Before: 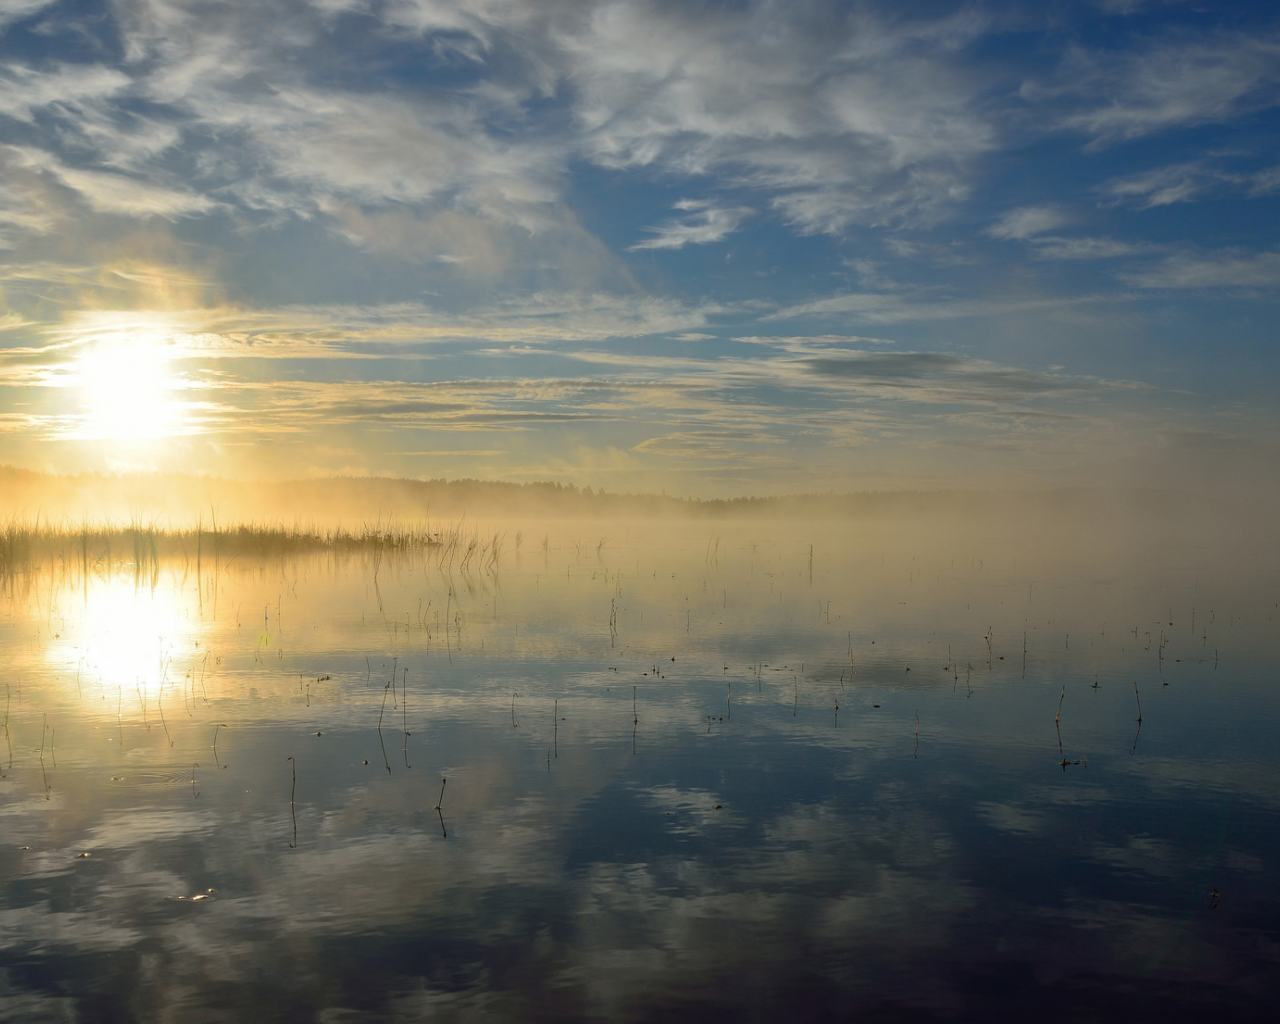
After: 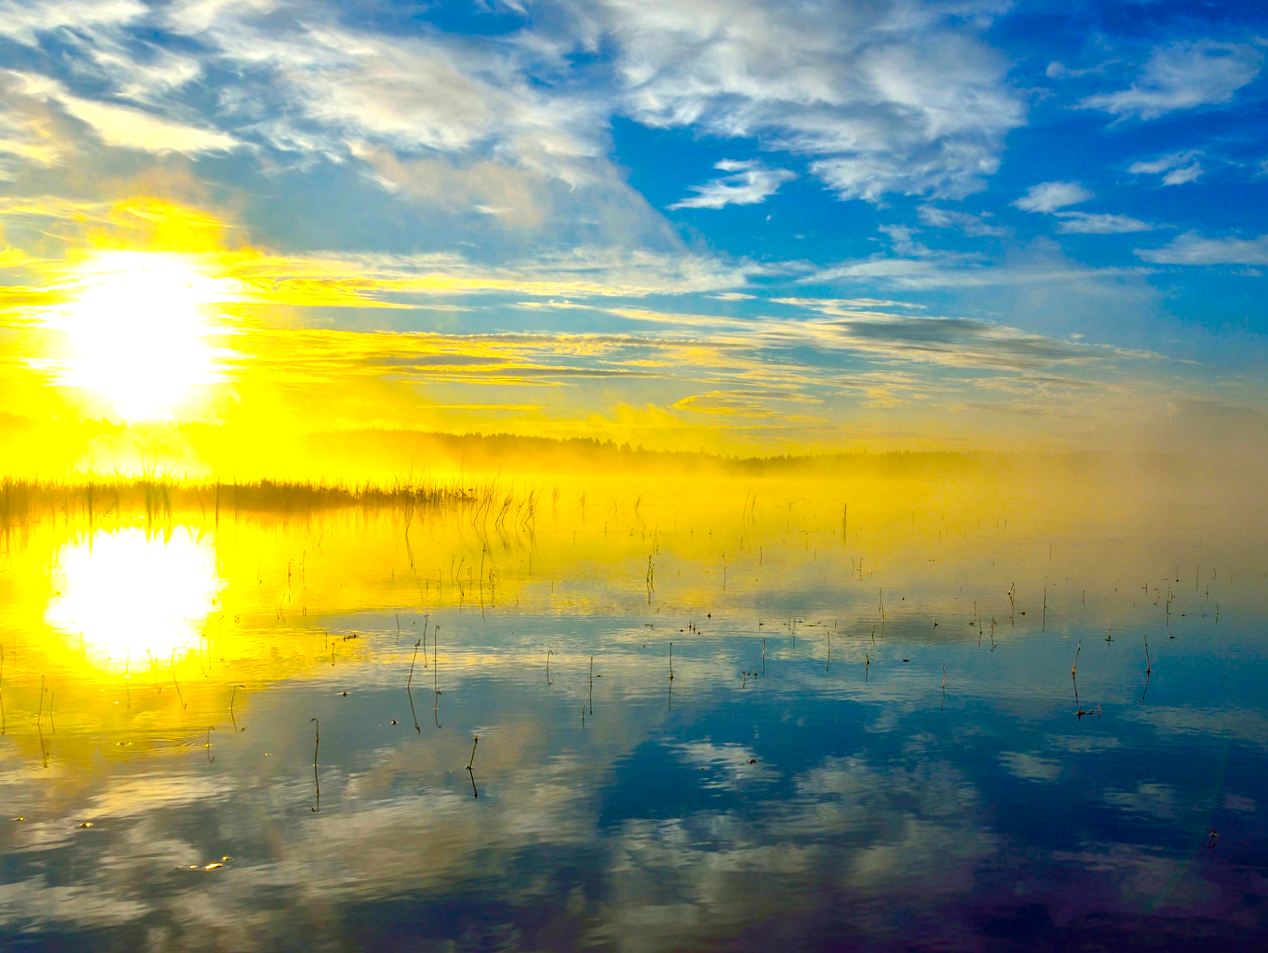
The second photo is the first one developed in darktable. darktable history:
local contrast: mode bilateral grid, contrast 25, coarseness 60, detail 151%, midtone range 0.2
color balance rgb: linear chroma grading › global chroma 42%, perceptual saturation grading › global saturation 42%, perceptual brilliance grading › global brilliance 25%, global vibrance 33%
rotate and perspective: rotation 0.679°, lens shift (horizontal) 0.136, crop left 0.009, crop right 0.991, crop top 0.078, crop bottom 0.95
levels: levels [0, 0.478, 1]
